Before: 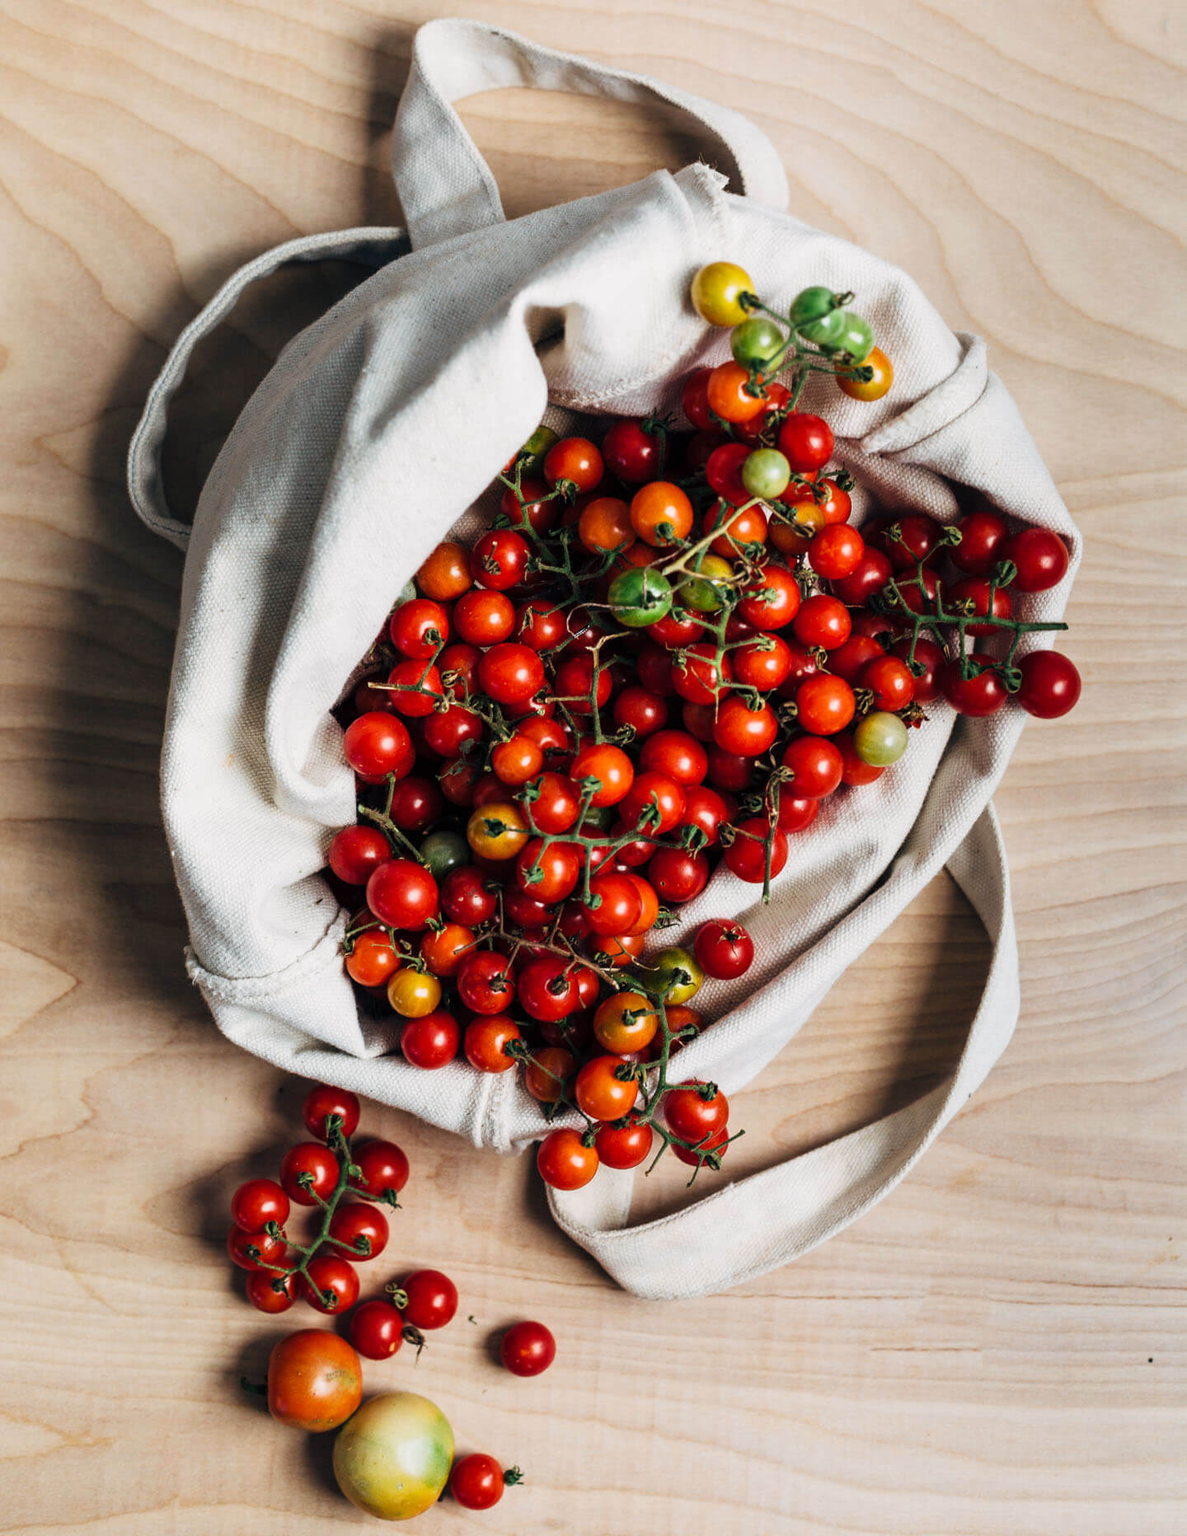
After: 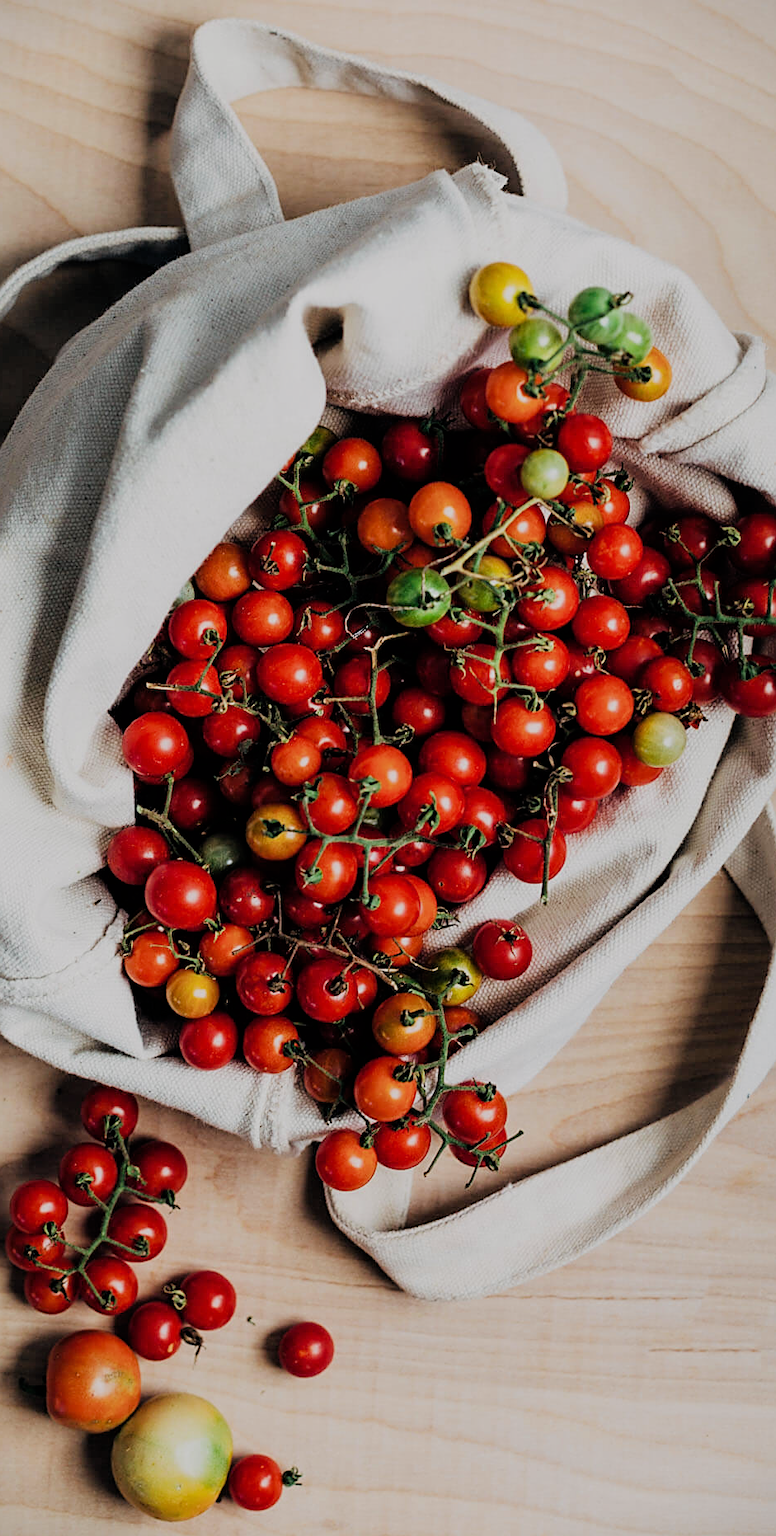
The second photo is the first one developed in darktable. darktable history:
vignetting: fall-off start 100.65%
filmic rgb: black relative exposure -7.26 EV, white relative exposure 5.05 EV, hardness 3.19
crop and rotate: left 18.742%, right 15.787%
sharpen: on, module defaults
